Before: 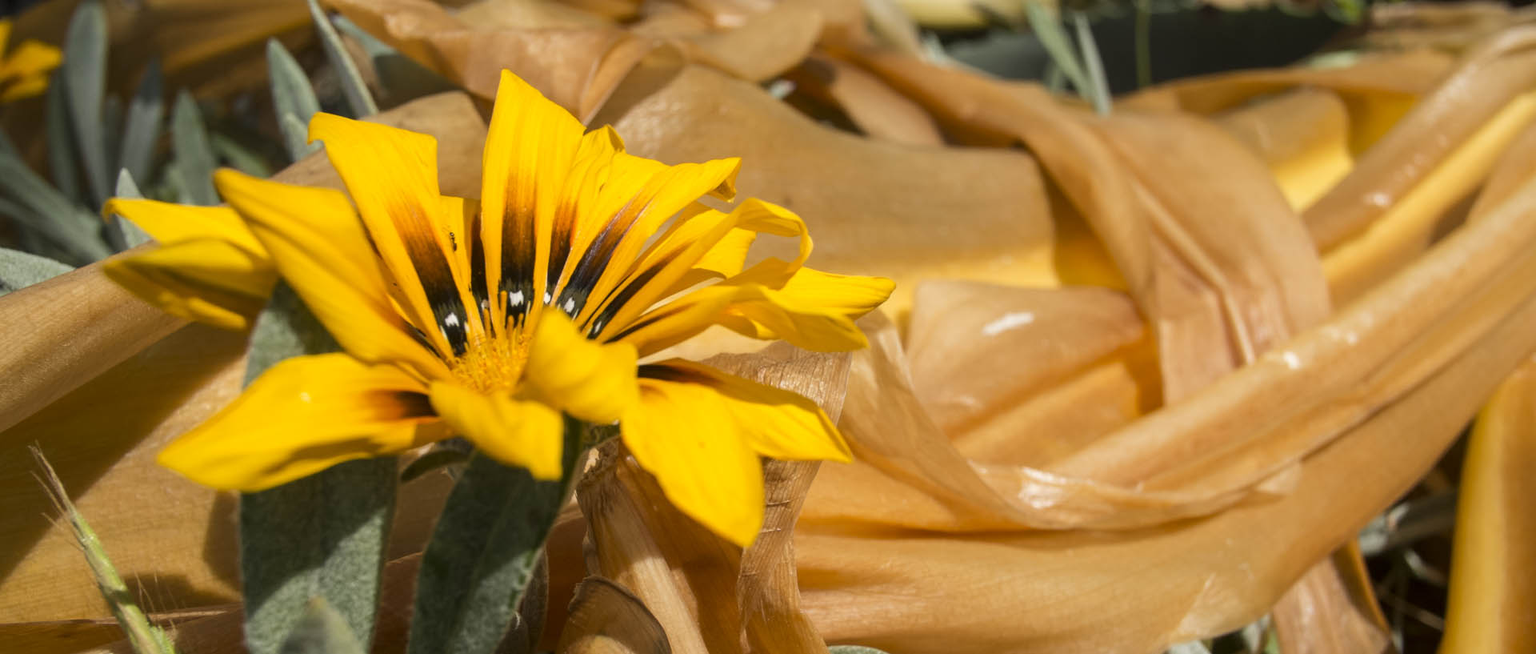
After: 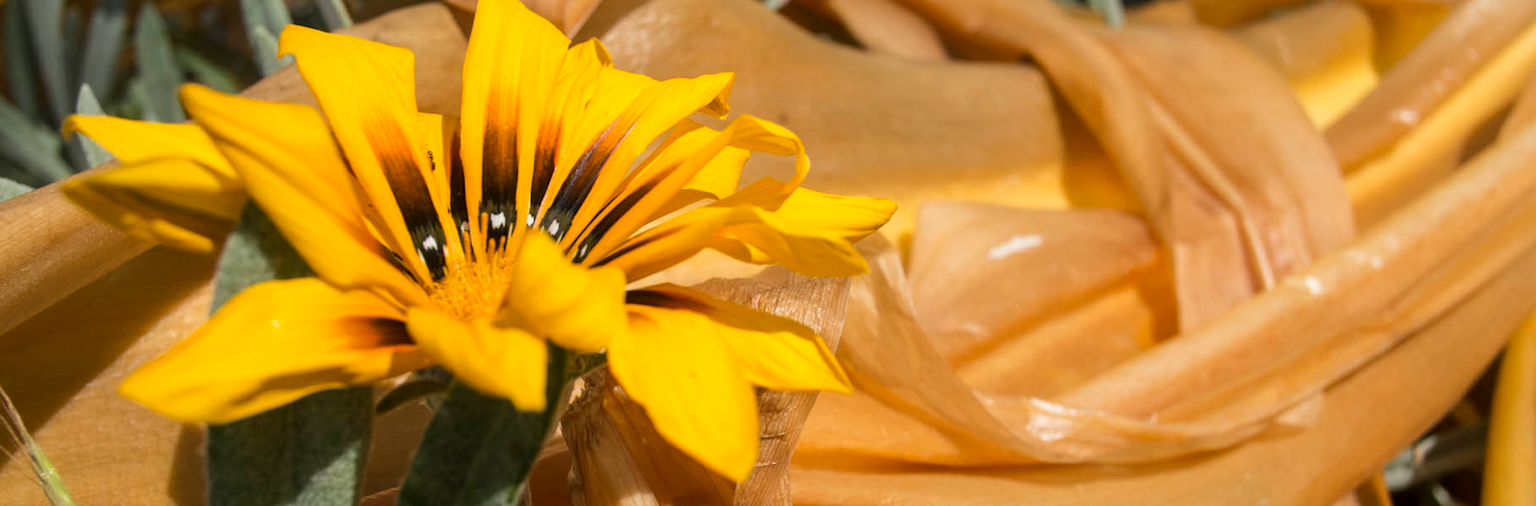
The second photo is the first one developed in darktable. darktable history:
crop and rotate: left 2.828%, top 13.645%, right 2.106%, bottom 12.575%
